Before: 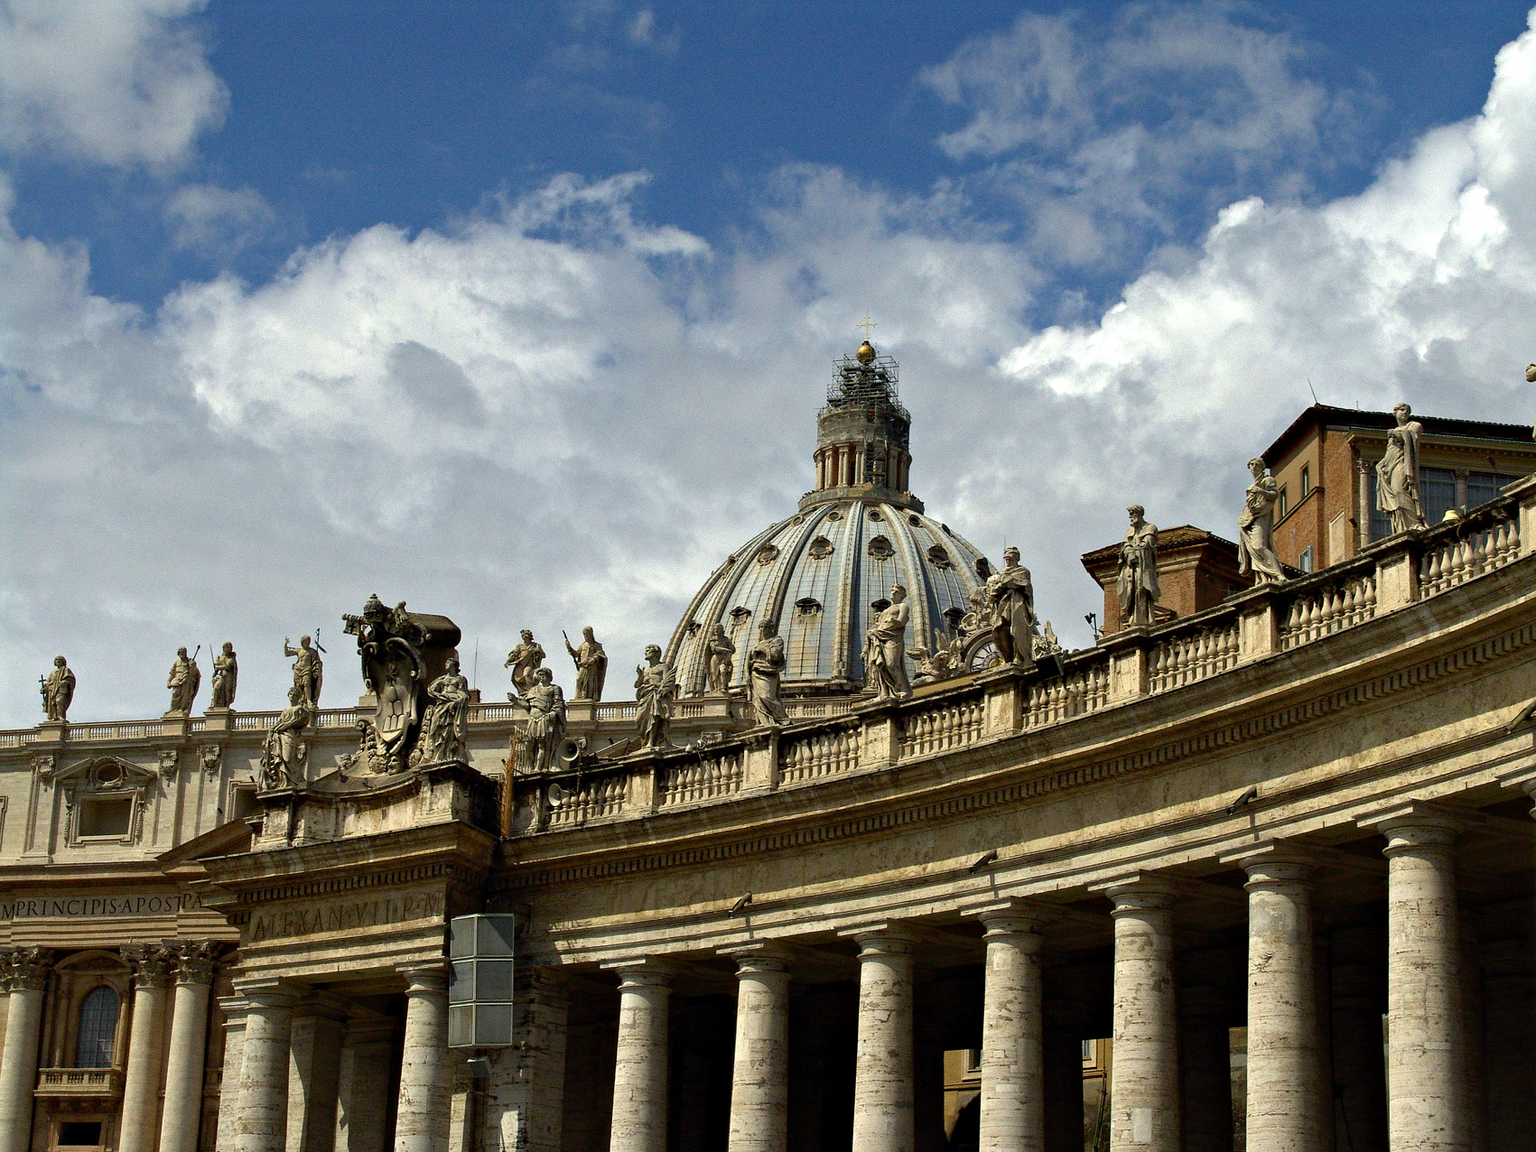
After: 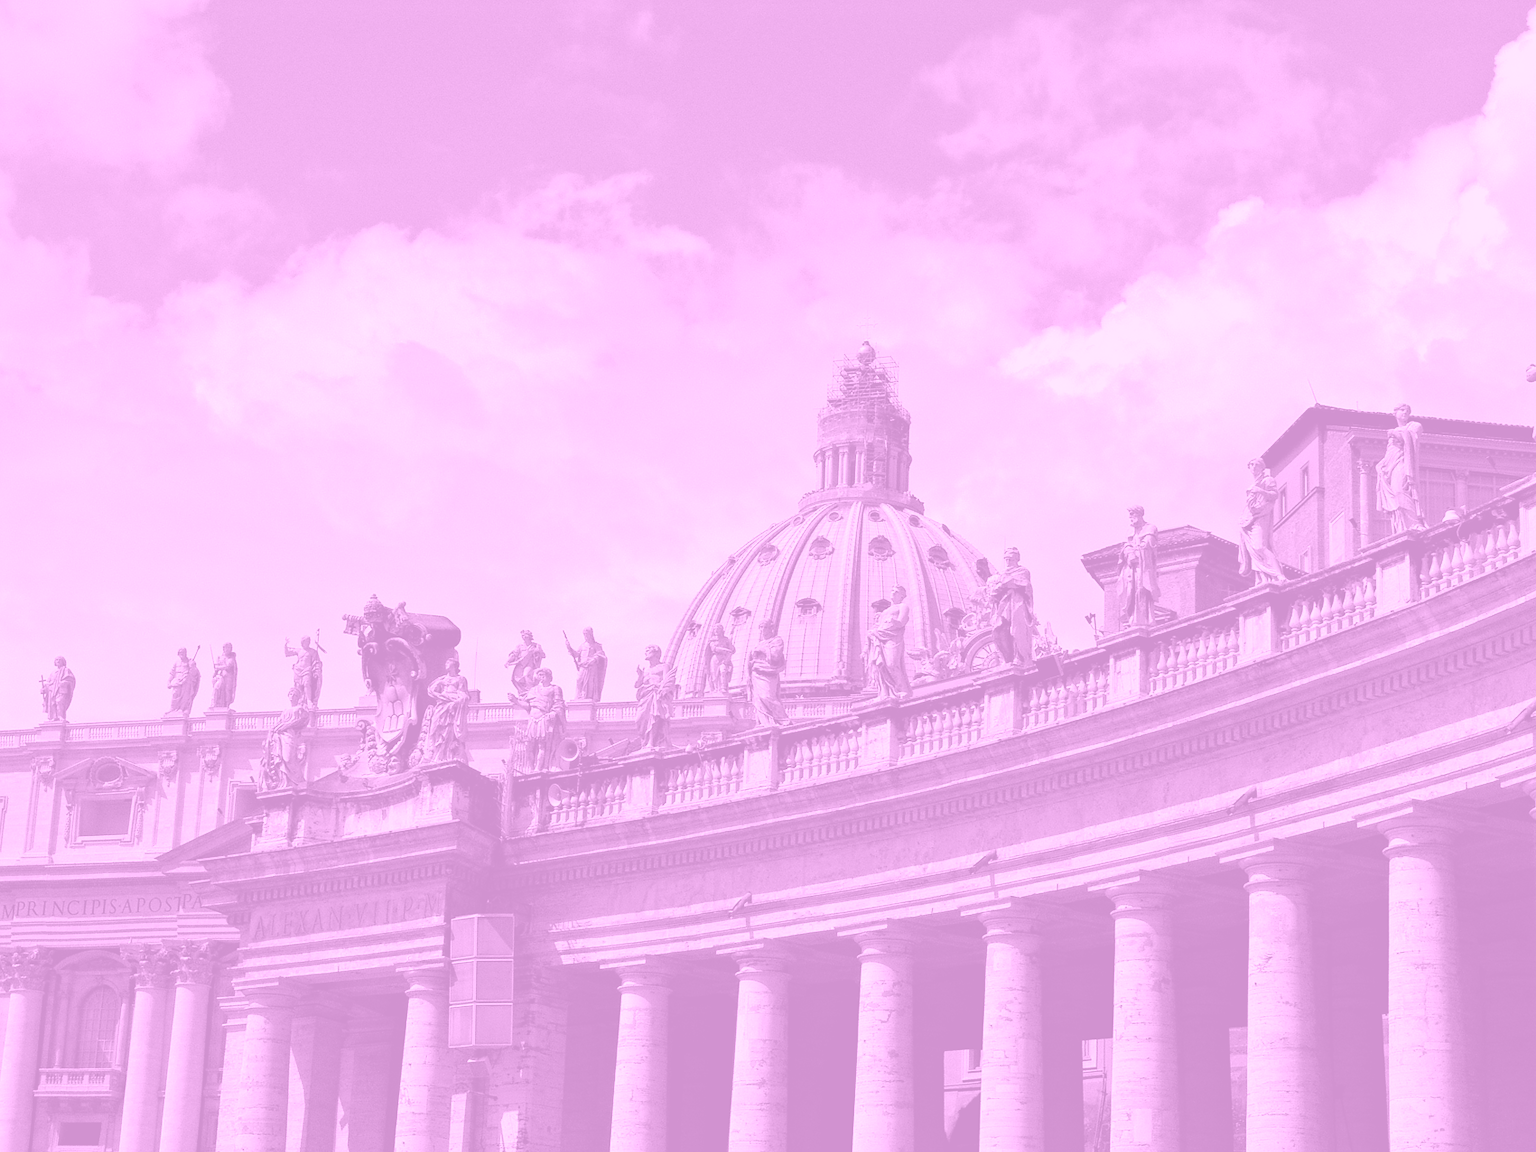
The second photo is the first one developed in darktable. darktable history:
color correction: saturation 1.11
contrast brightness saturation: contrast 0.04, saturation 0.16
colorize: hue 331.2°, saturation 75%, source mix 30.28%, lightness 70.52%, version 1
color balance rgb: linear chroma grading › global chroma 15%, perceptual saturation grading › global saturation 30%
